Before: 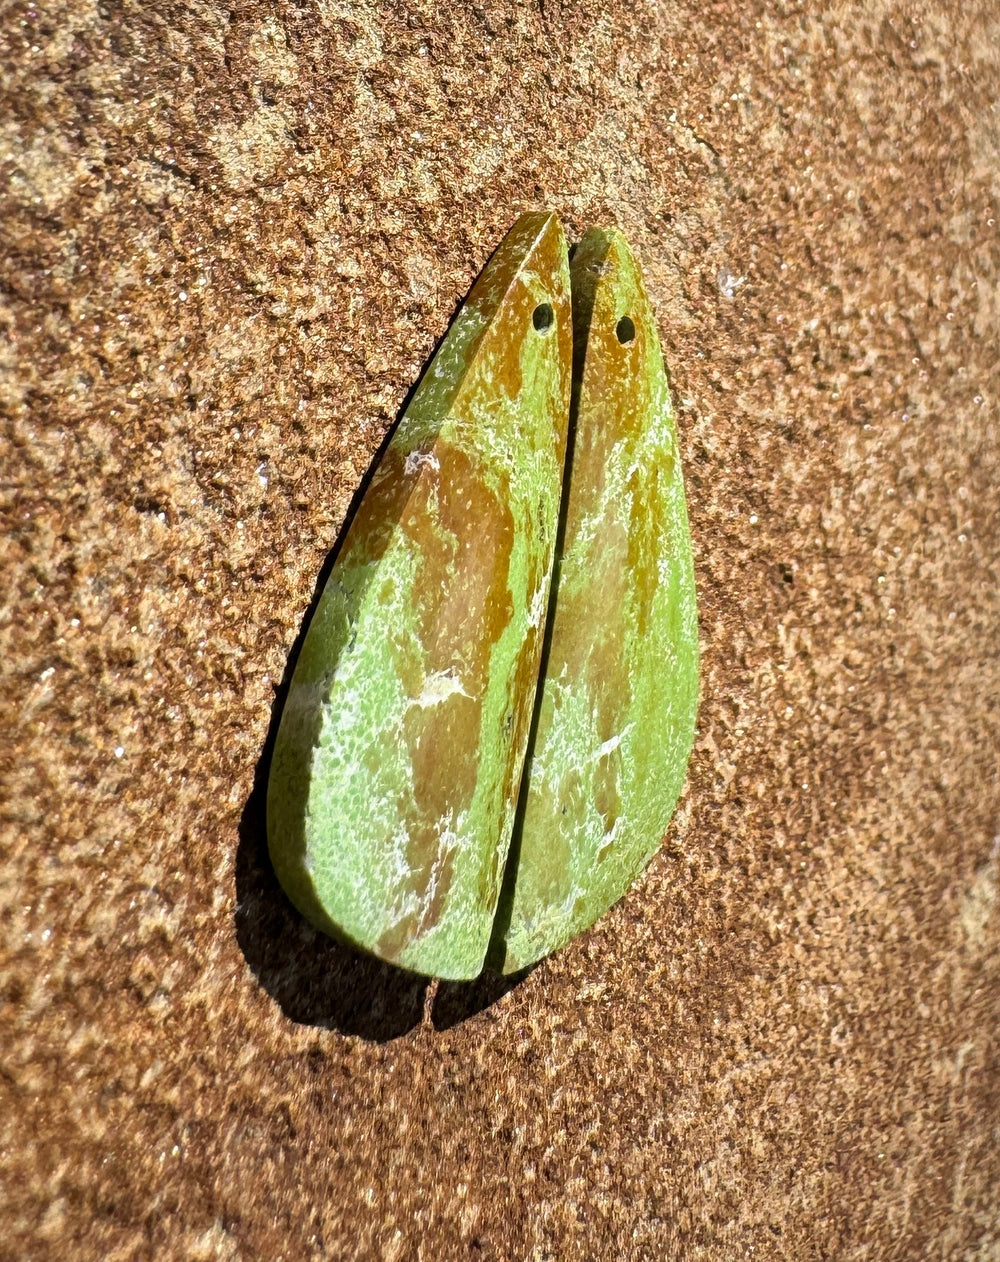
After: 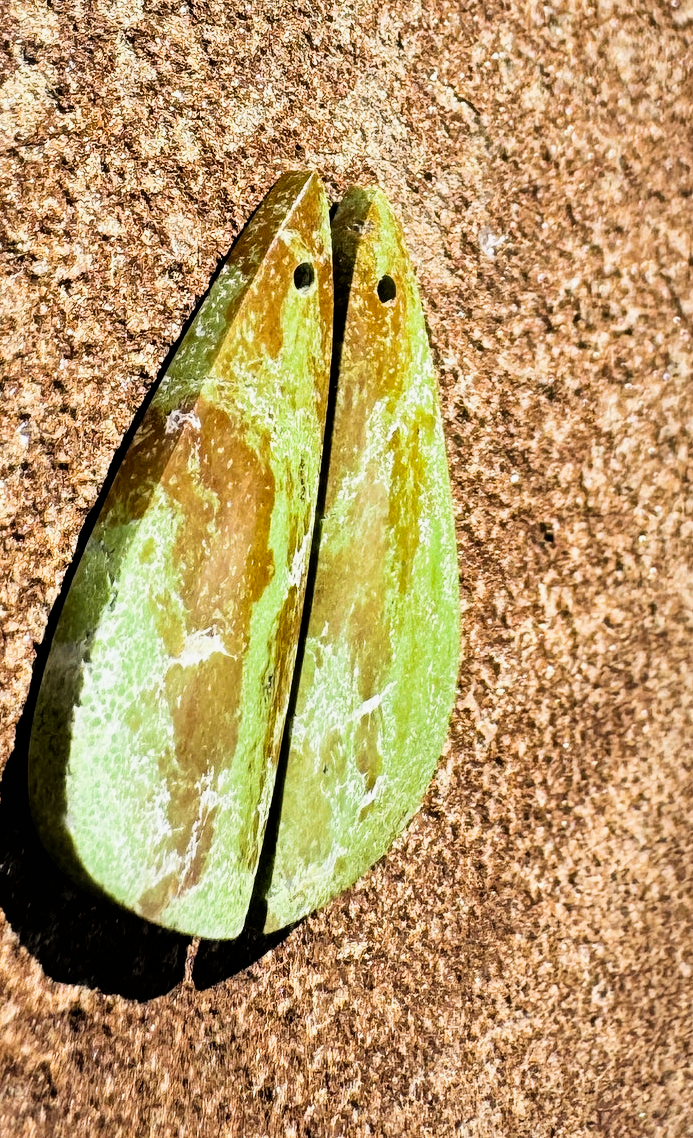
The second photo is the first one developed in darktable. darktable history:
crop and rotate: left 23.989%, top 3.285%, right 6.708%, bottom 6.53%
shadows and highlights: shadows 60.41, soften with gaussian
filmic rgb: black relative exposure -5.04 EV, white relative exposure 3.53 EV, hardness 3.17, contrast 1.401, highlights saturation mix -49.39%
exposure: black level correction 0.001, exposure 0.499 EV, compensate exposure bias true, compensate highlight preservation false
